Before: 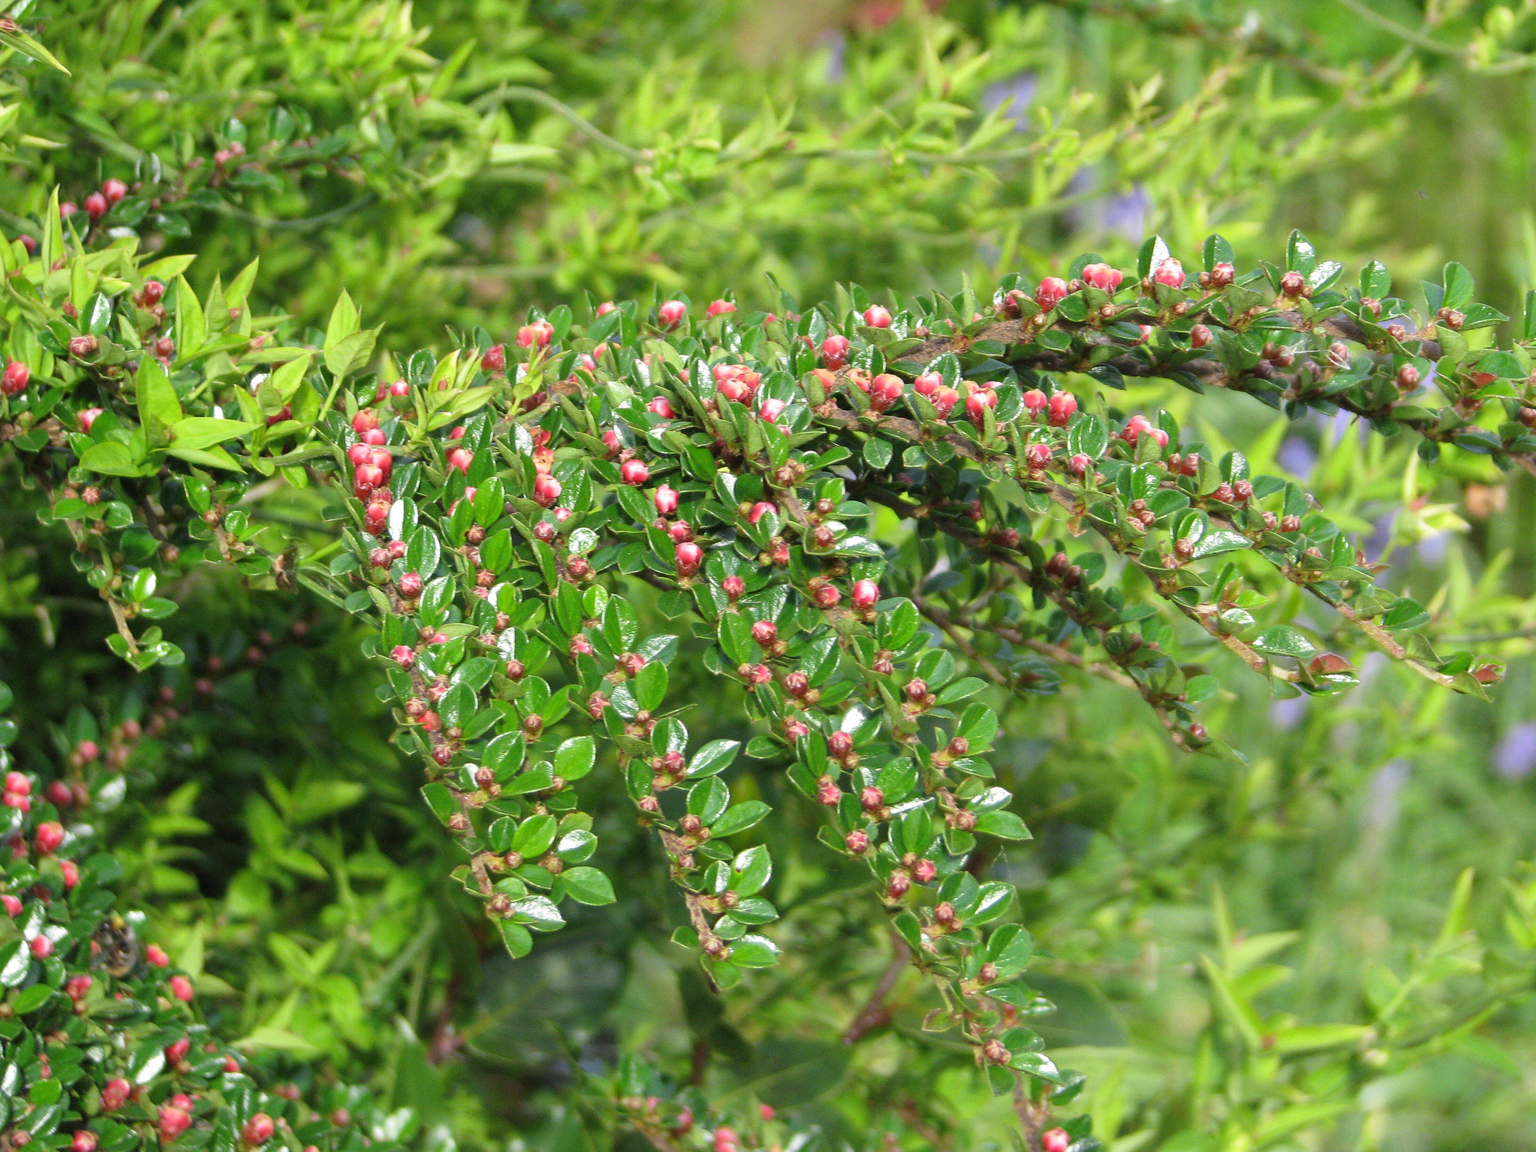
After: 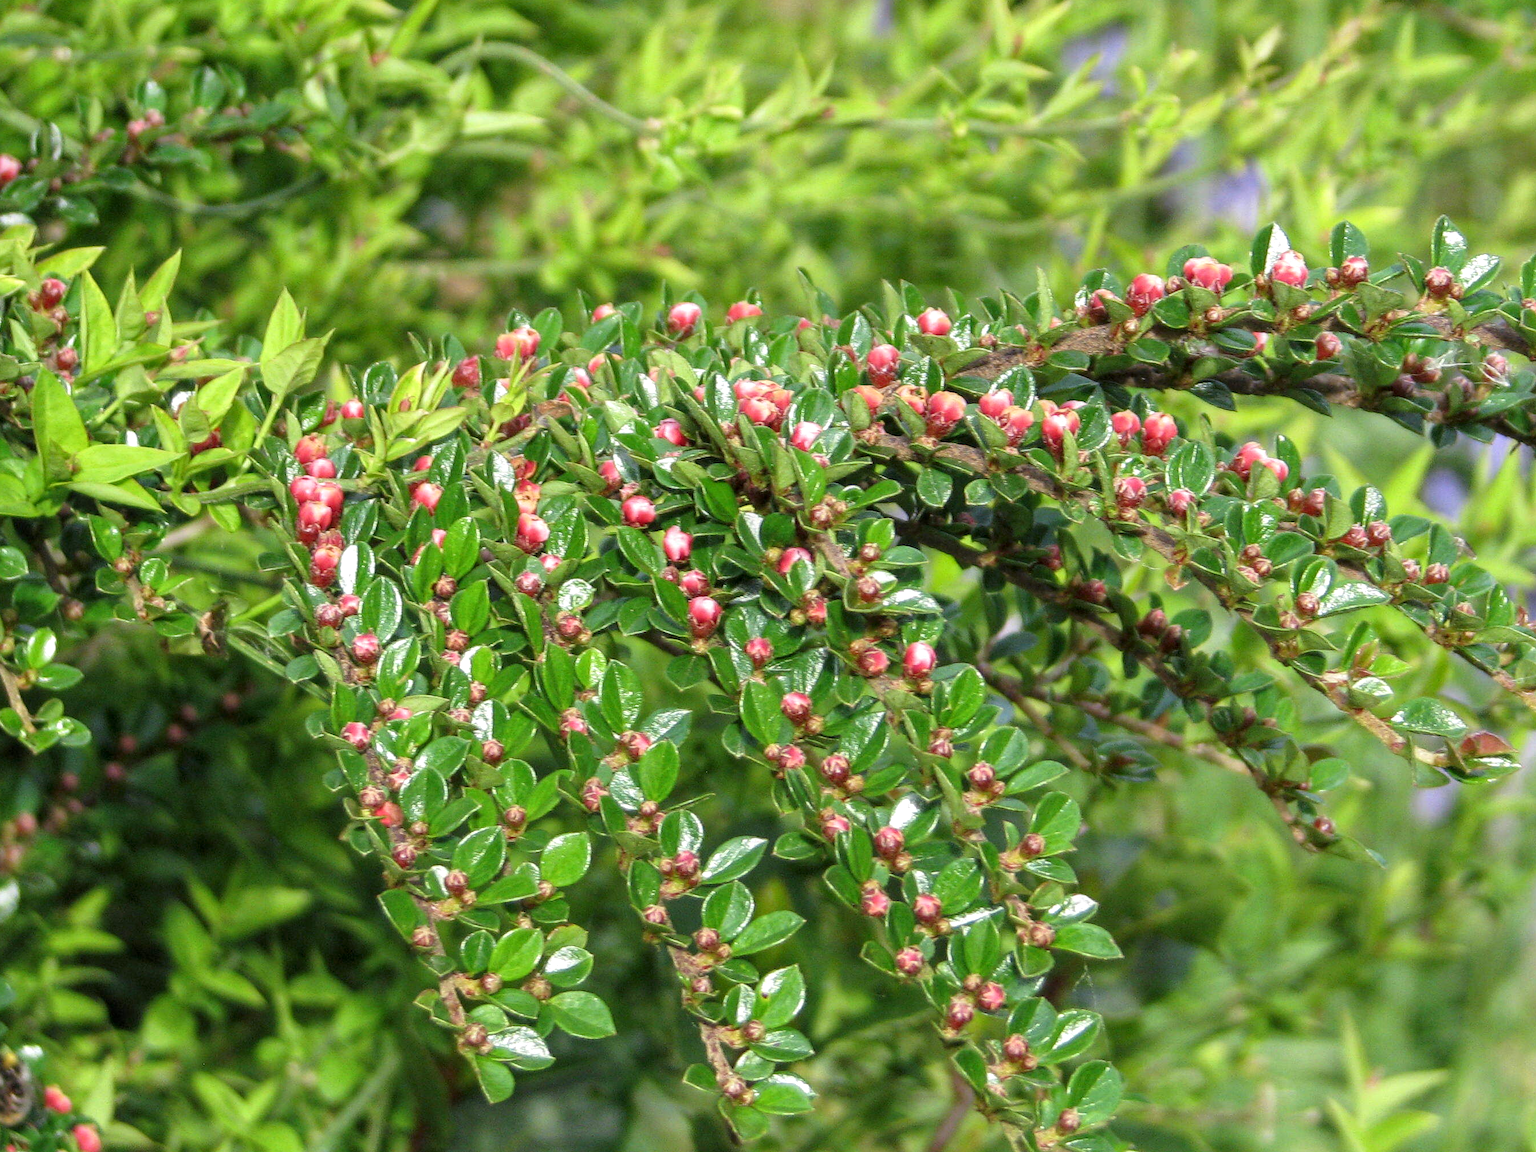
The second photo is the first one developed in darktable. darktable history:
crop and rotate: left 7.196%, top 4.574%, right 10.605%, bottom 13.178%
local contrast: on, module defaults
